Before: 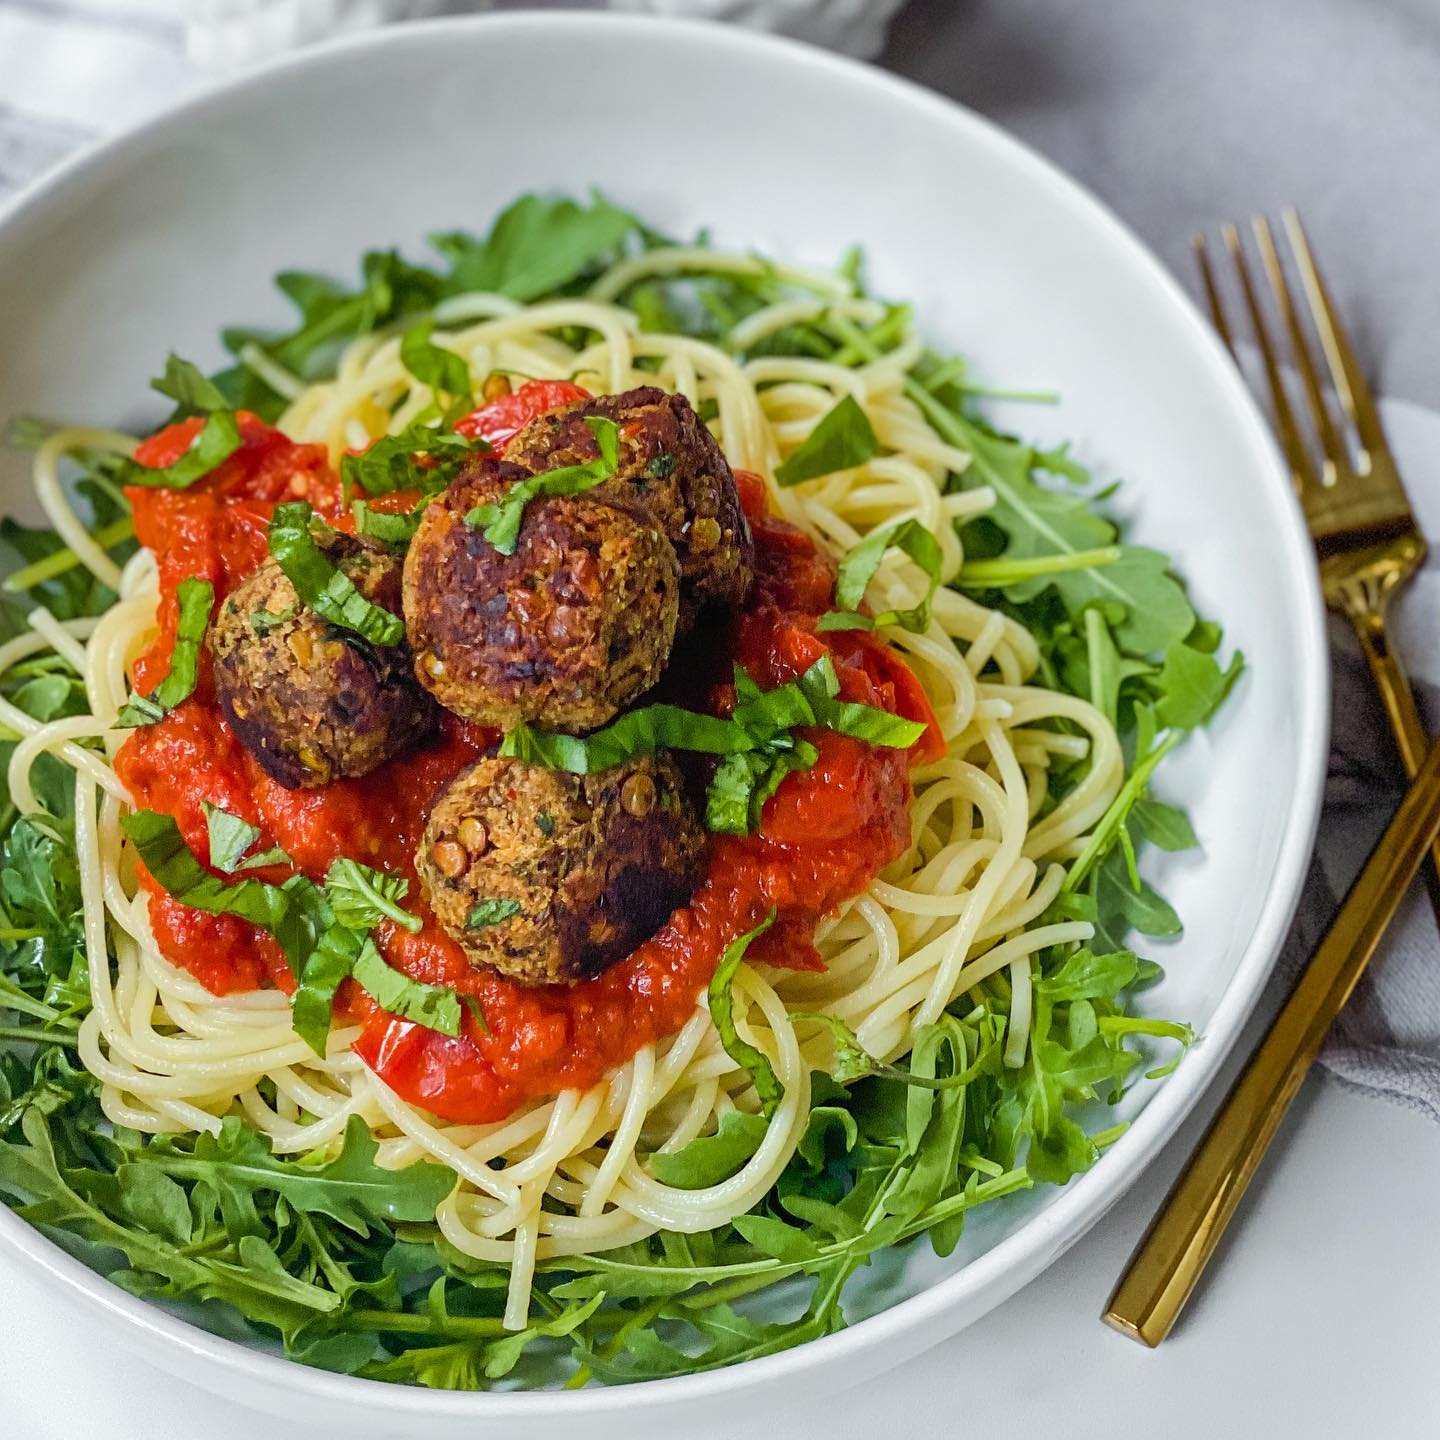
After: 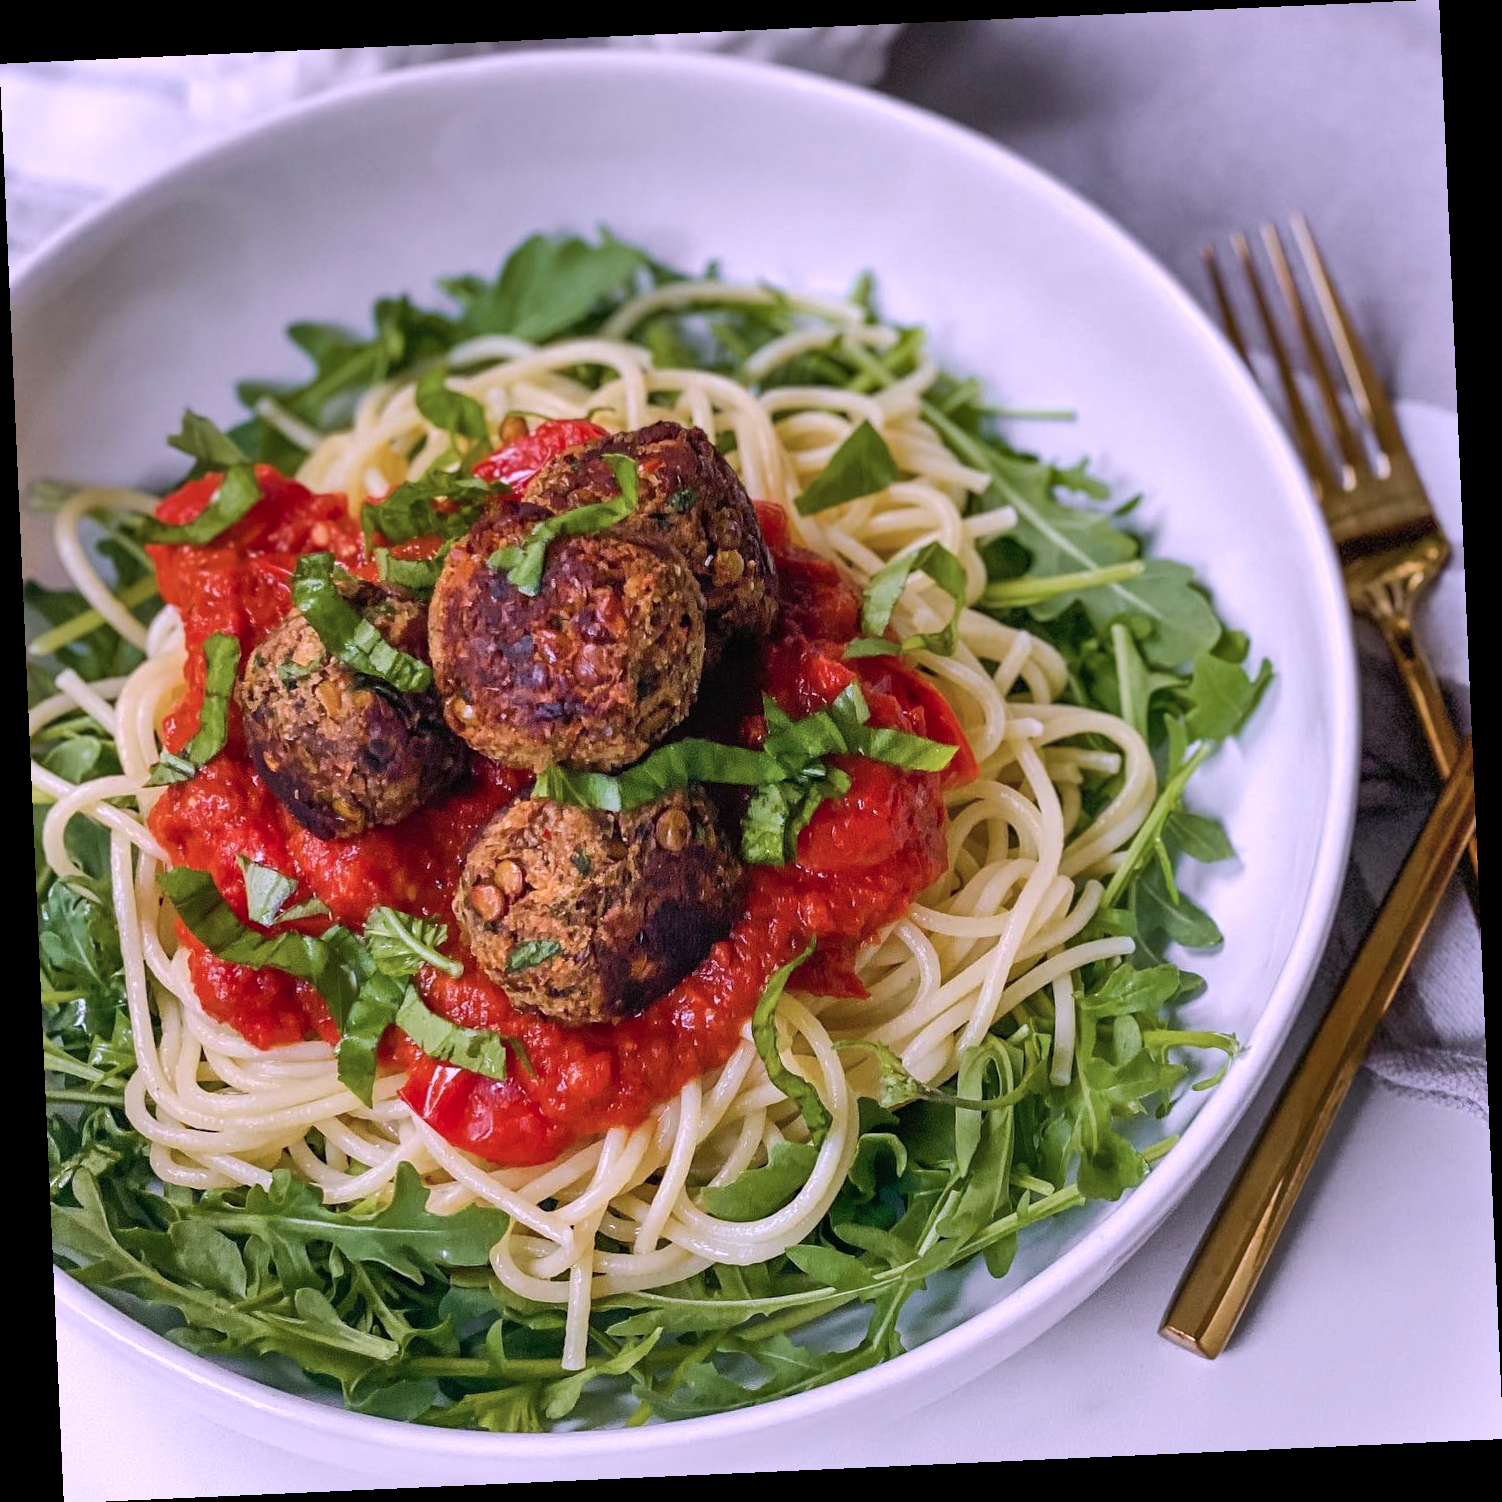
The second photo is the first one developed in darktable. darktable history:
rotate and perspective: rotation -2.56°, automatic cropping off
shadows and highlights: low approximation 0.01, soften with gaussian
tone curve: curves: ch0 [(0, 0) (0.405, 0.351) (1, 1)]
color correction: highlights a* 15.46, highlights b* -20.56
